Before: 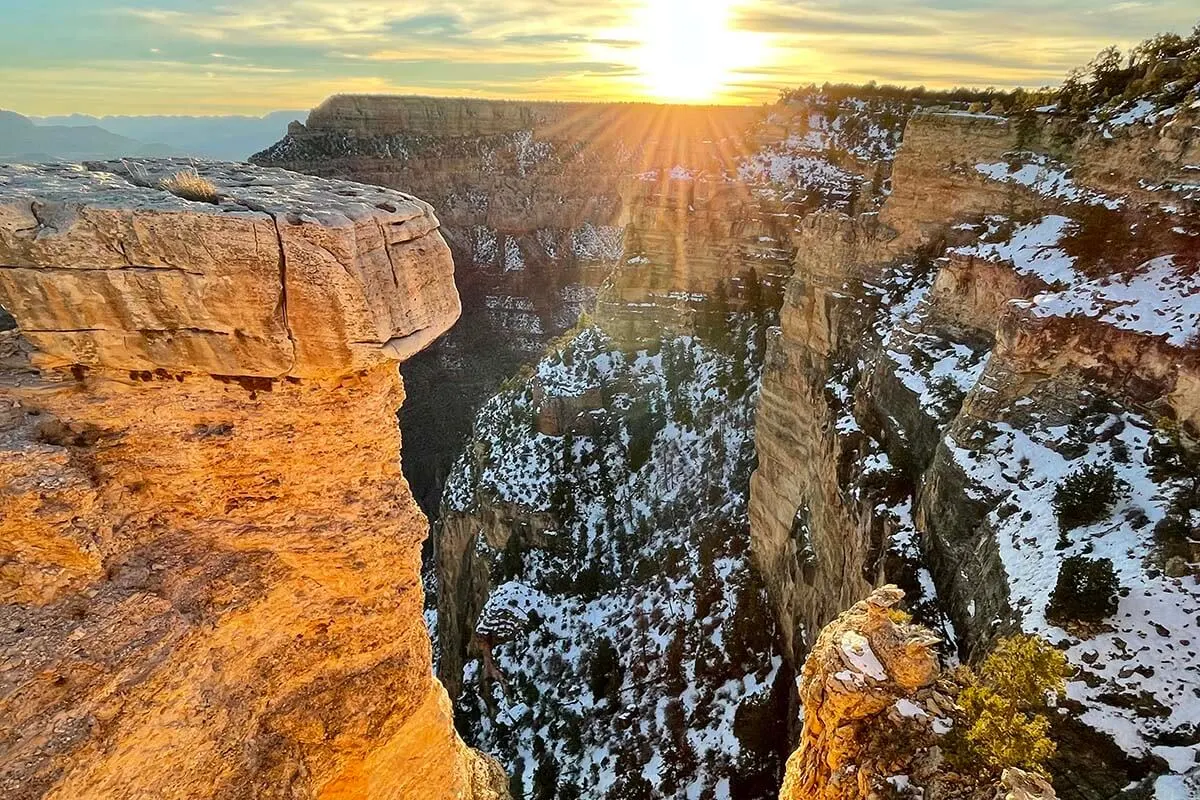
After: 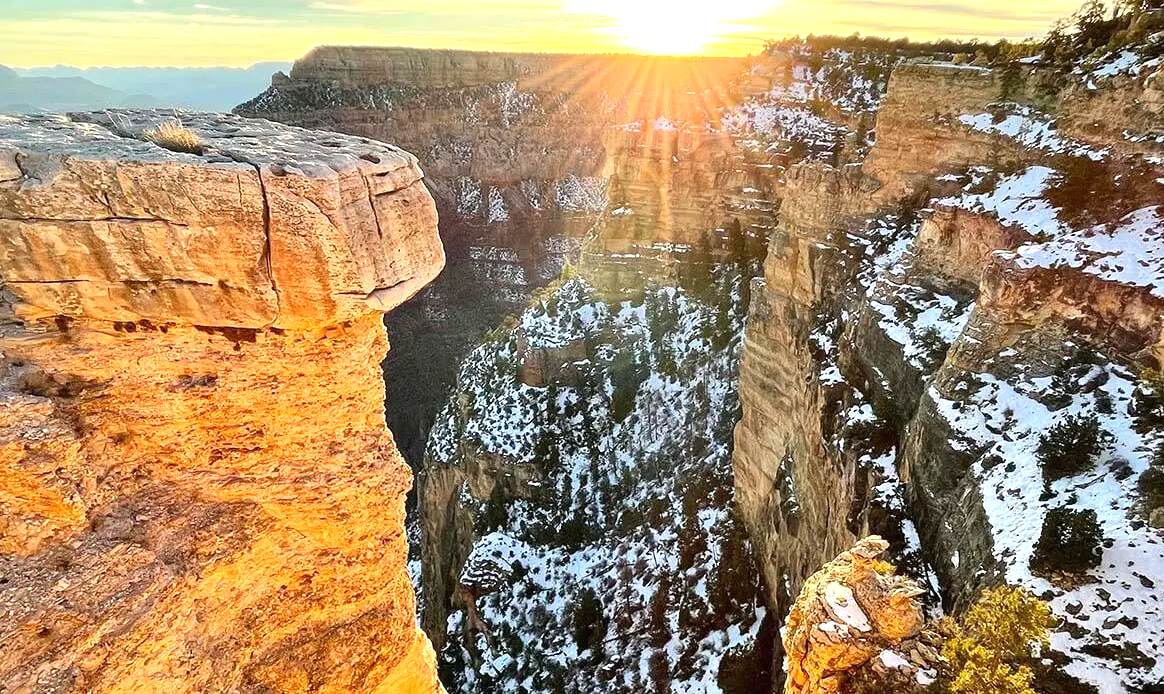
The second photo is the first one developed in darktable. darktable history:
exposure: black level correction 0, exposure 0.694 EV, compensate highlight preservation false
crop: left 1.377%, top 6.139%, right 1.575%, bottom 6.987%
